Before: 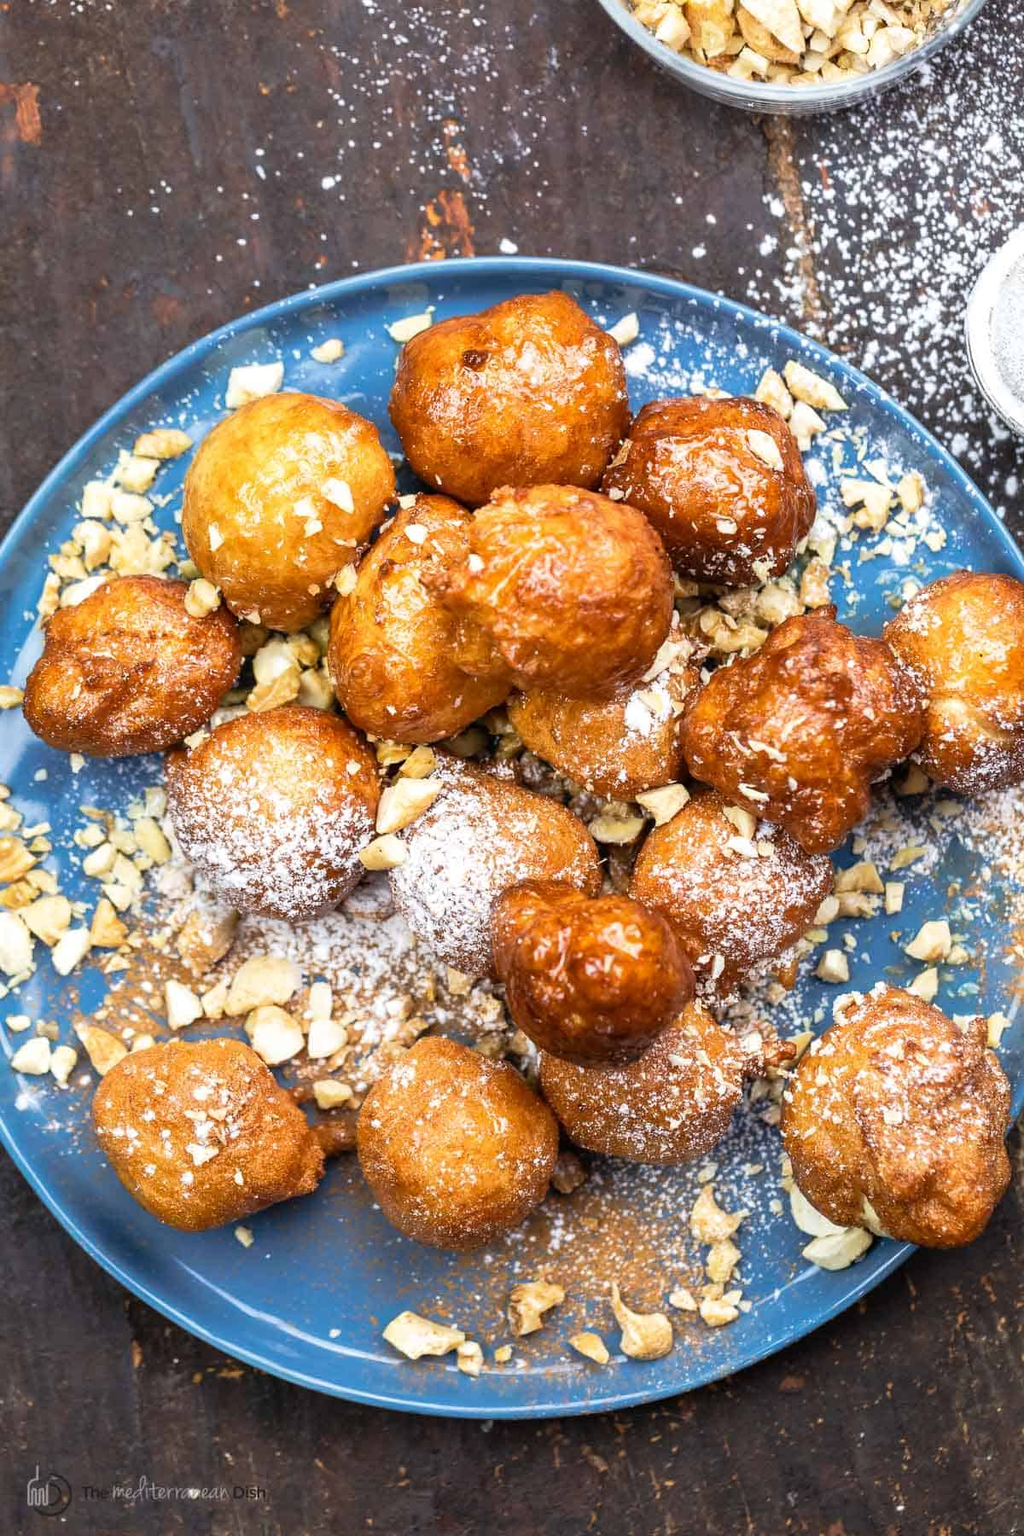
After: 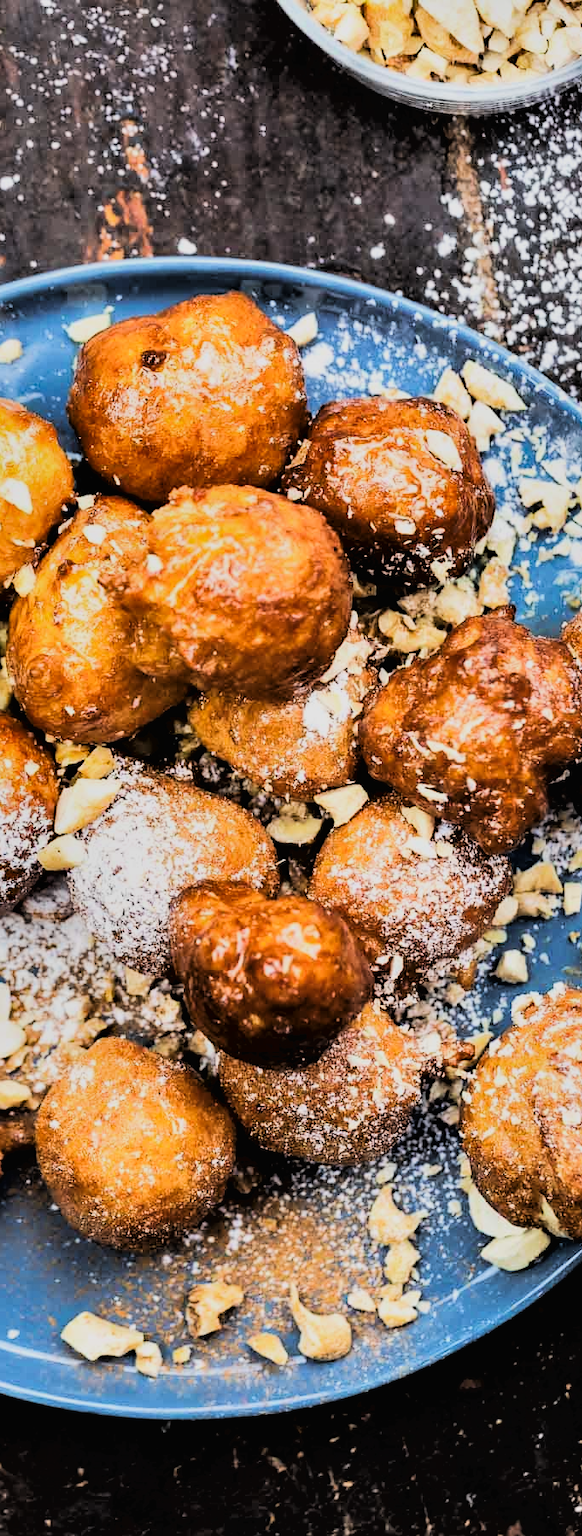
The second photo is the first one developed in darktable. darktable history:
tone curve: curves: ch0 [(0, 0) (0.003, 0.016) (0.011, 0.016) (0.025, 0.016) (0.044, 0.016) (0.069, 0.016) (0.1, 0.026) (0.136, 0.047) (0.177, 0.088) (0.224, 0.14) (0.277, 0.2) (0.335, 0.276) (0.399, 0.37) (0.468, 0.47) (0.543, 0.583) (0.623, 0.698) (0.709, 0.779) (0.801, 0.858) (0.898, 0.929) (1, 1)], color space Lab, linked channels
shadows and highlights: shadows 24.69, highlights -79.98, soften with gaussian
filmic rgb: black relative exposure -2.77 EV, white relative exposure 4.56 EV, hardness 1.7, contrast 1.241, iterations of high-quality reconstruction 0
crop: left 31.469%, top 0.023%, right 11.637%
